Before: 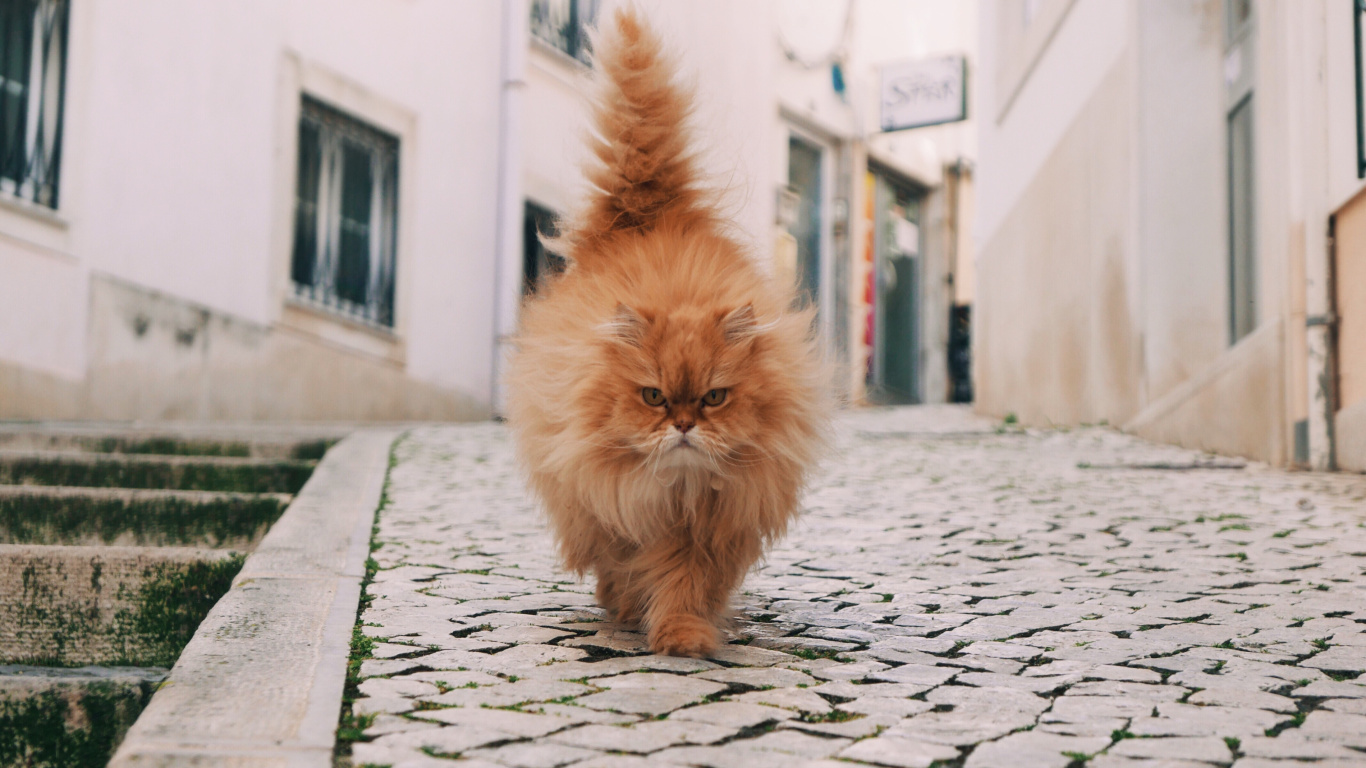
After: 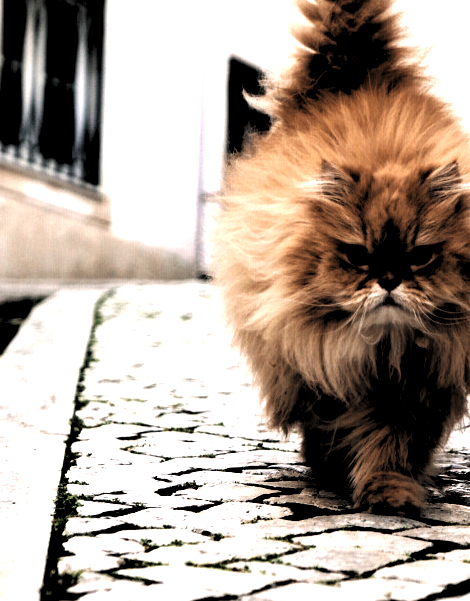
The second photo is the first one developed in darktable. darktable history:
crop and rotate: left 21.647%, top 18.615%, right 43.877%, bottom 3.006%
exposure: black level correction 0, exposure 1.1 EV, compensate highlight preservation false
color correction: highlights b* -0.057, saturation 0.989
local contrast: highlights 102%, shadows 99%, detail 120%, midtone range 0.2
levels: levels [0.514, 0.759, 1]
contrast brightness saturation: saturation 0.122
